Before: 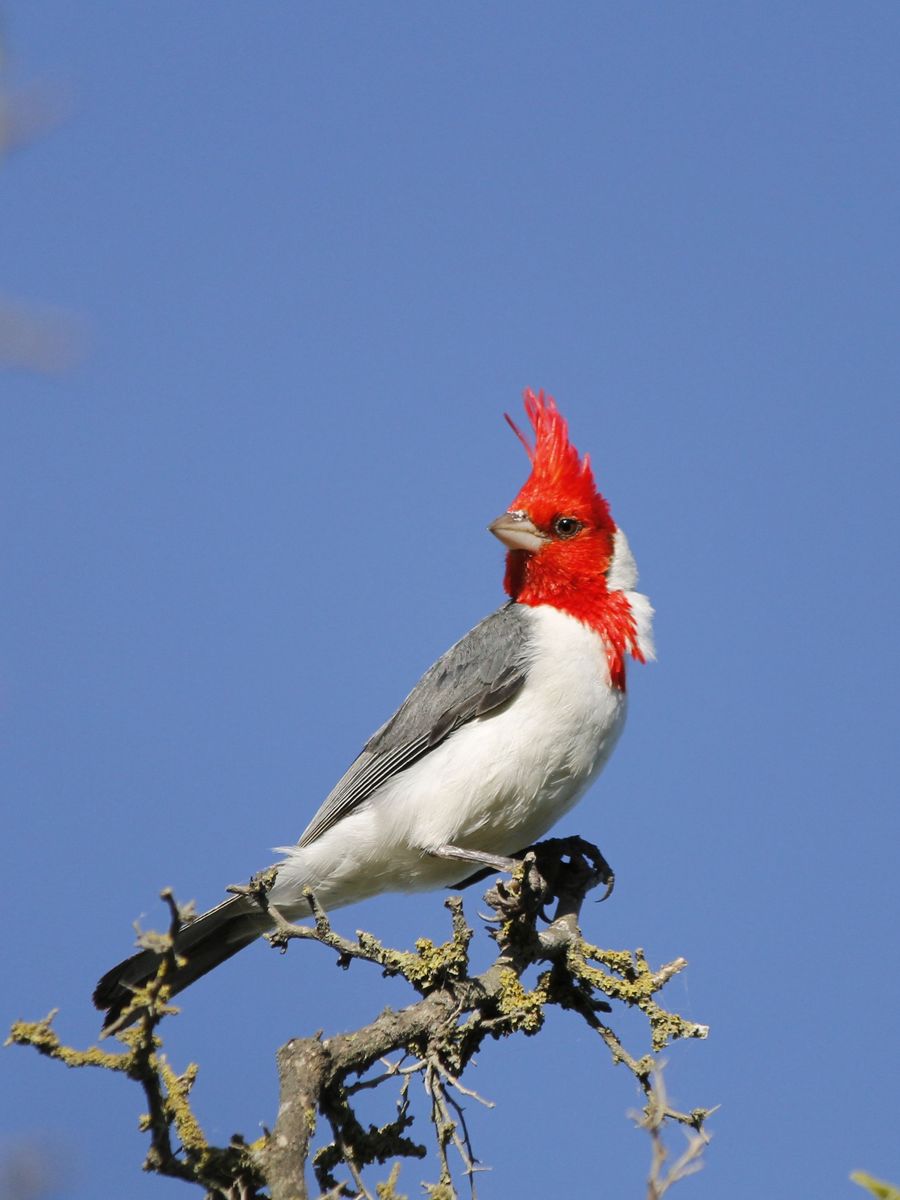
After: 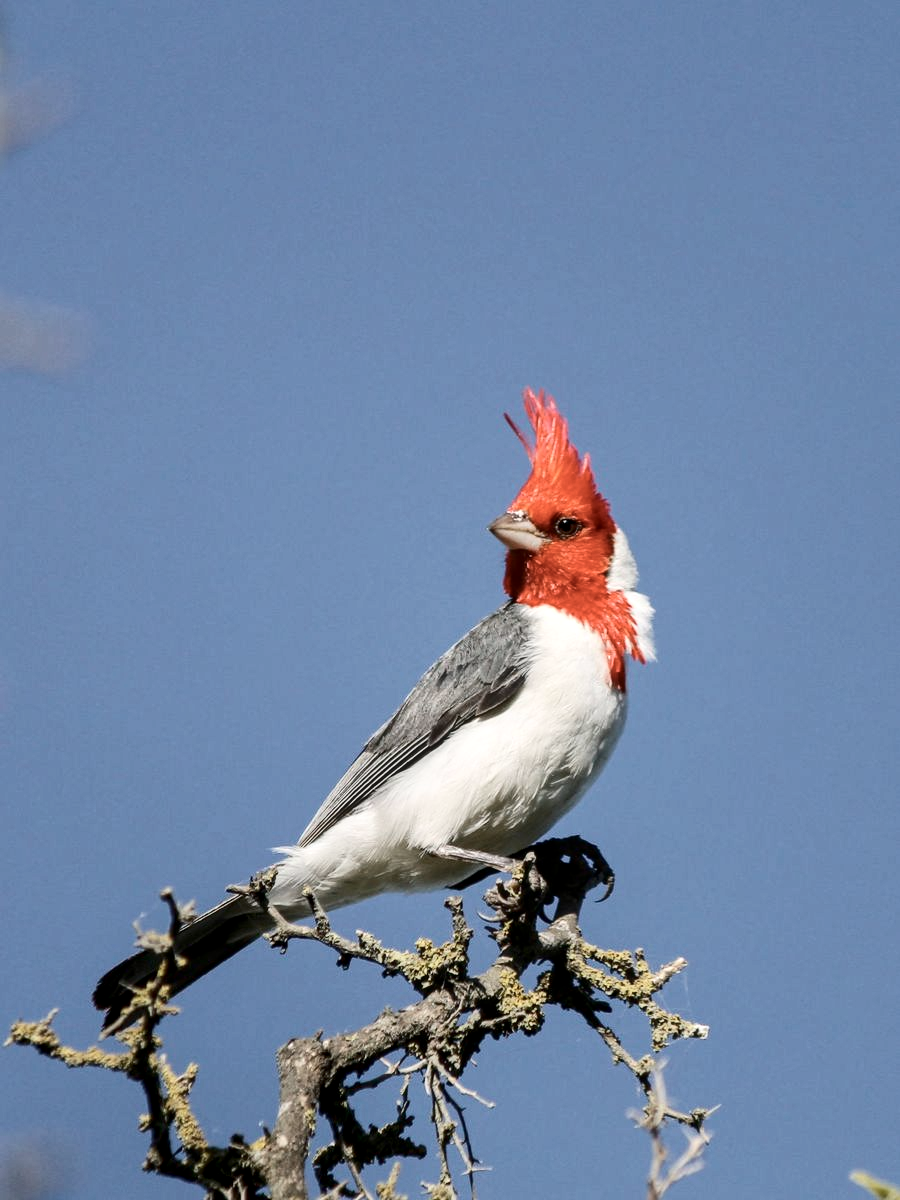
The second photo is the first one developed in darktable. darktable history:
local contrast: on, module defaults
contrast brightness saturation: contrast 0.247, saturation -0.313
